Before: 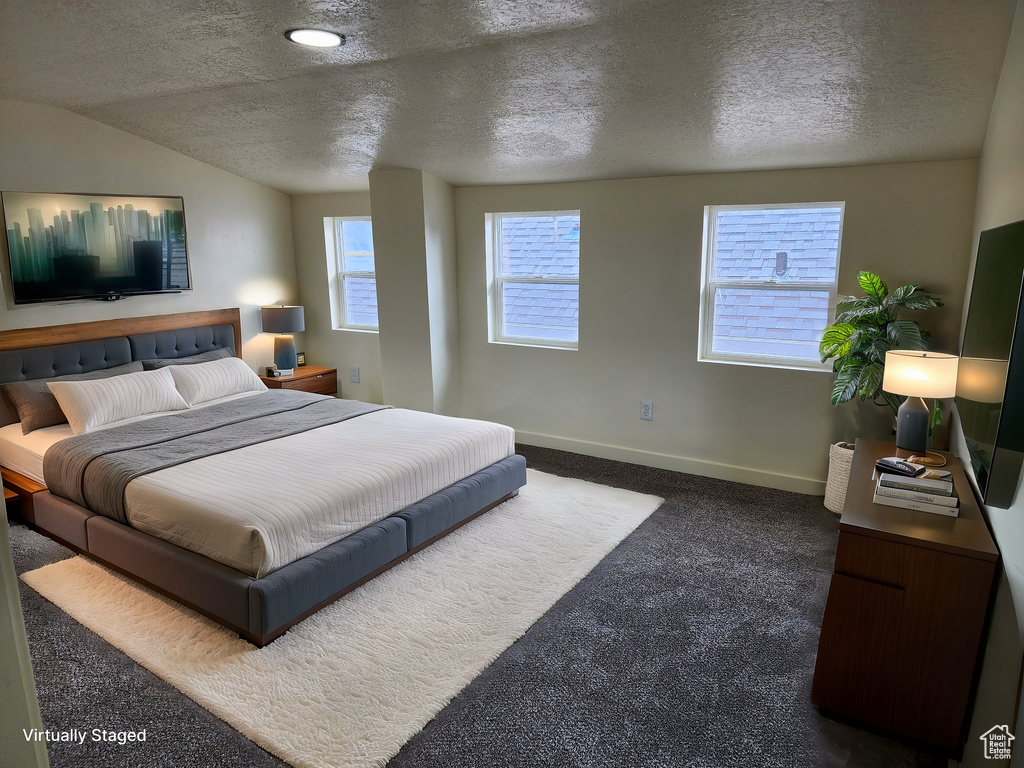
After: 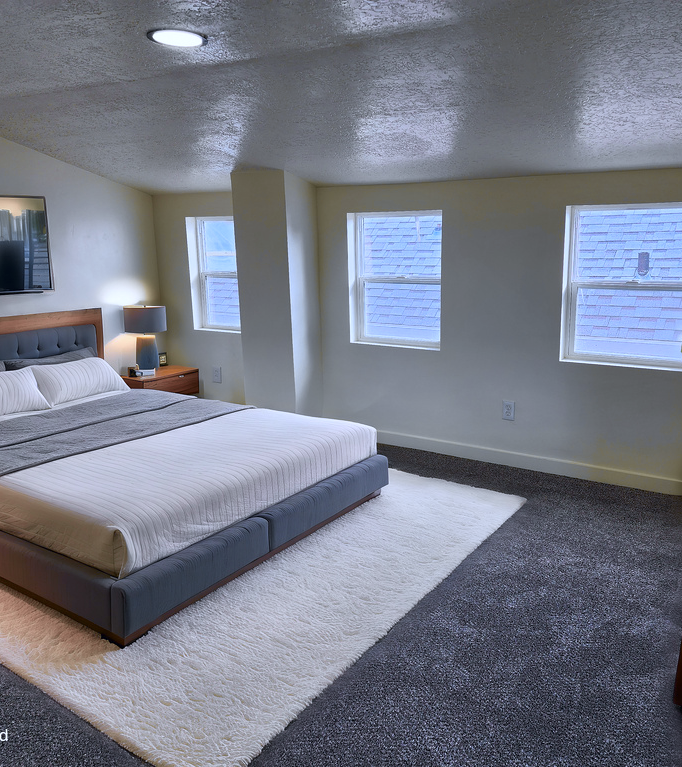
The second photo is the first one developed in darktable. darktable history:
tone equalizer: on, module defaults
crop and rotate: left 13.537%, right 19.796%
tone curve: curves: ch0 [(0, 0) (0.15, 0.17) (0.452, 0.437) (0.611, 0.588) (0.751, 0.749) (1, 1)]; ch1 [(0, 0) (0.325, 0.327) (0.412, 0.45) (0.453, 0.484) (0.5, 0.501) (0.541, 0.55) (0.617, 0.612) (0.695, 0.697) (1, 1)]; ch2 [(0, 0) (0.386, 0.397) (0.452, 0.459) (0.505, 0.498) (0.524, 0.547) (0.574, 0.566) (0.633, 0.641) (1, 1)], color space Lab, independent channels, preserve colors none
color calibration: illuminant as shot in camera, x 0.37, y 0.382, temperature 4313.32 K
